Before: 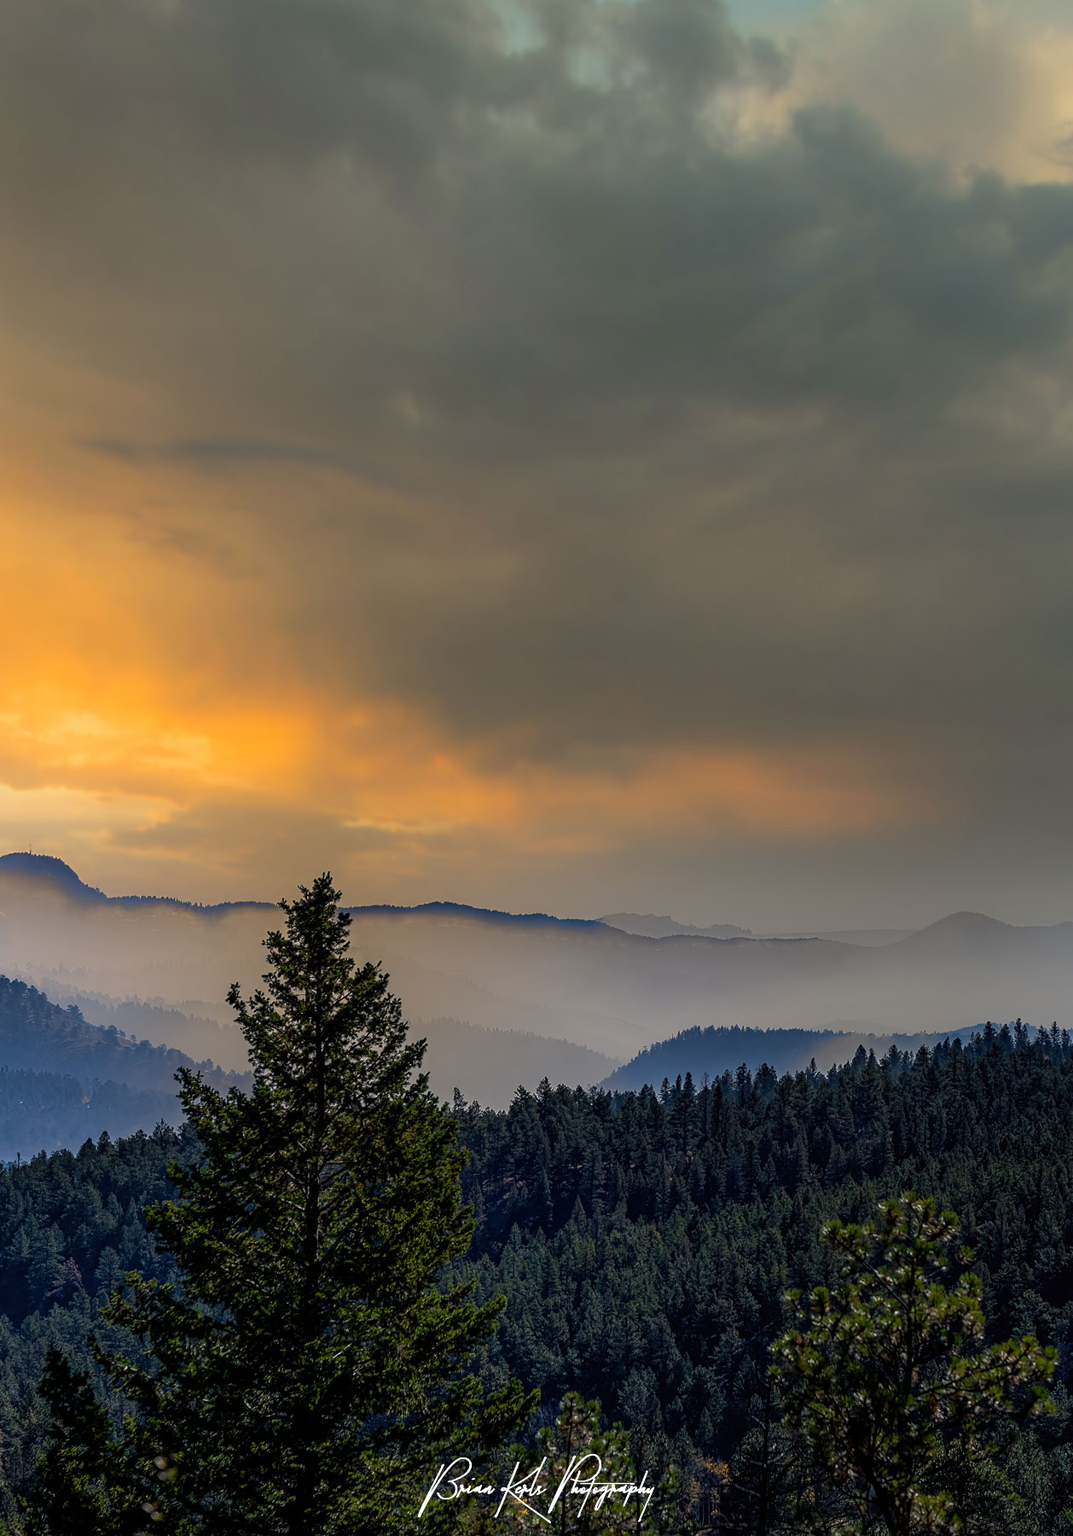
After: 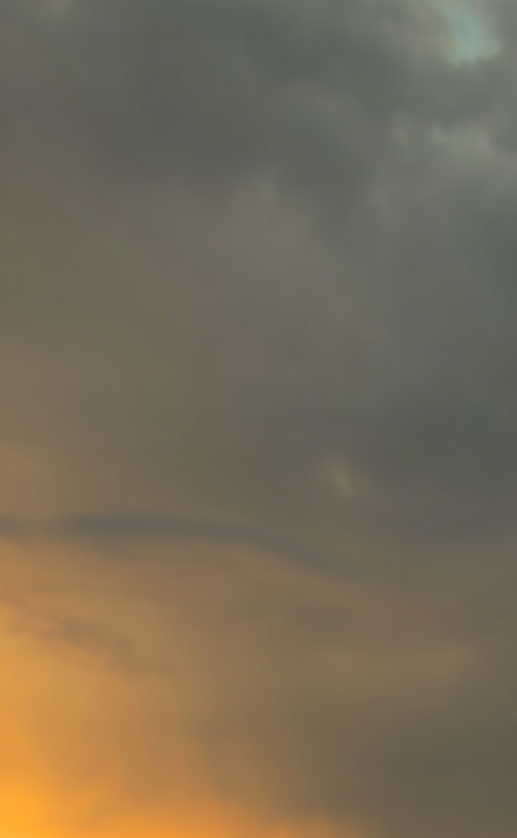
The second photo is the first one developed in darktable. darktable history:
crop and rotate: left 11.06%, top 0.101%, right 47.766%, bottom 53.338%
